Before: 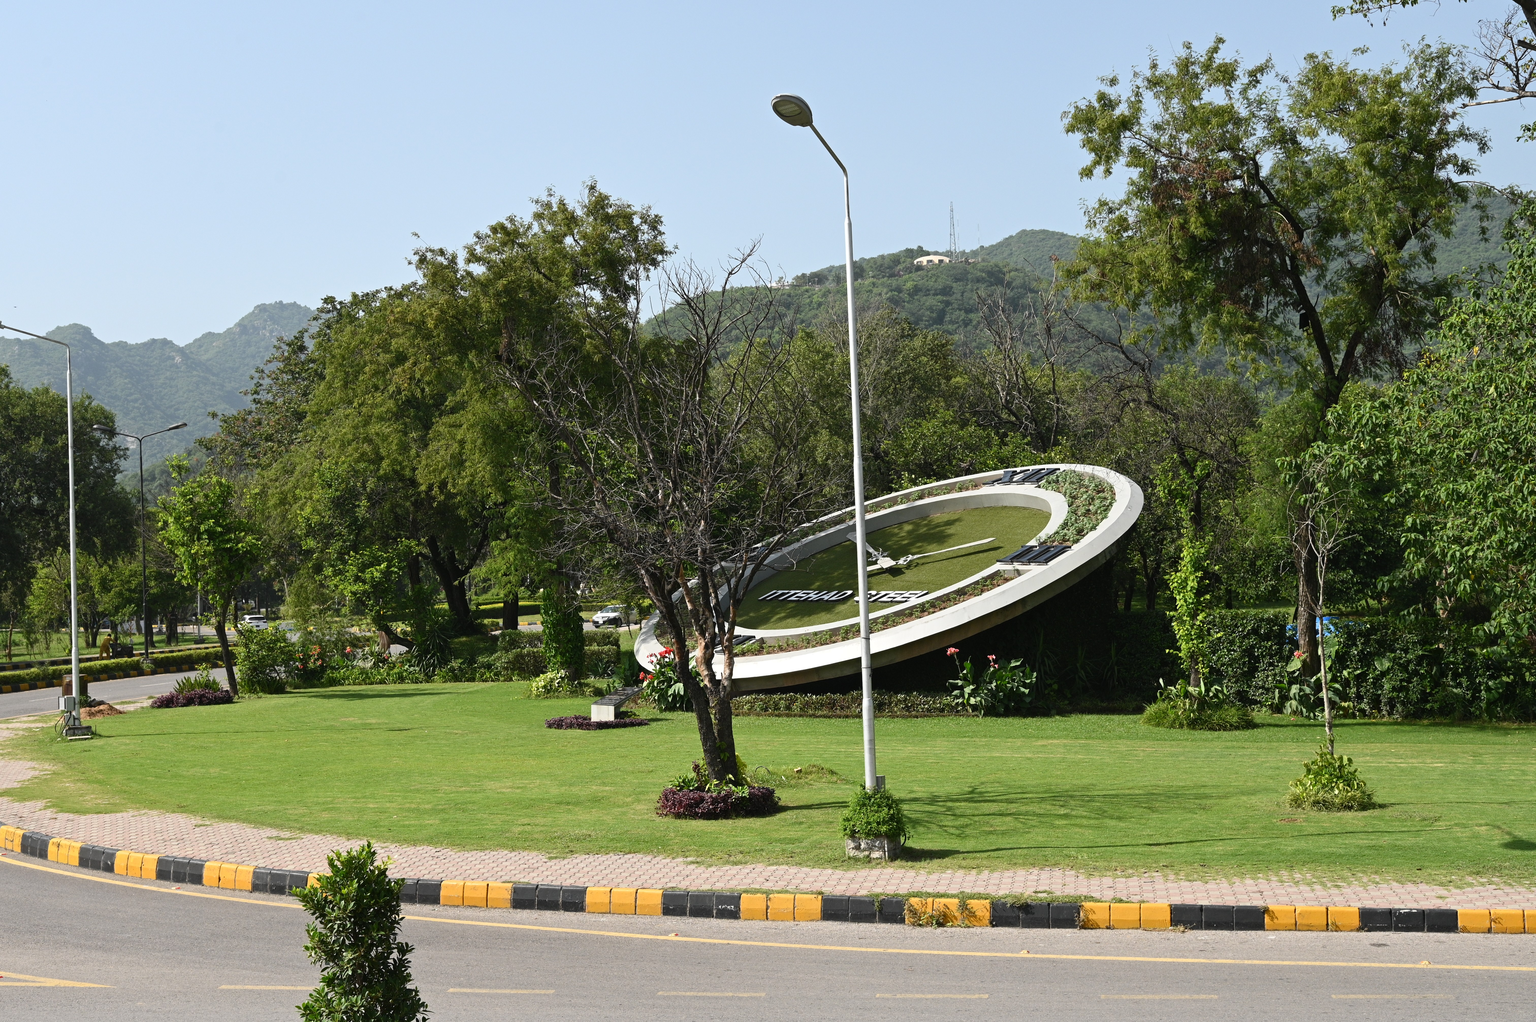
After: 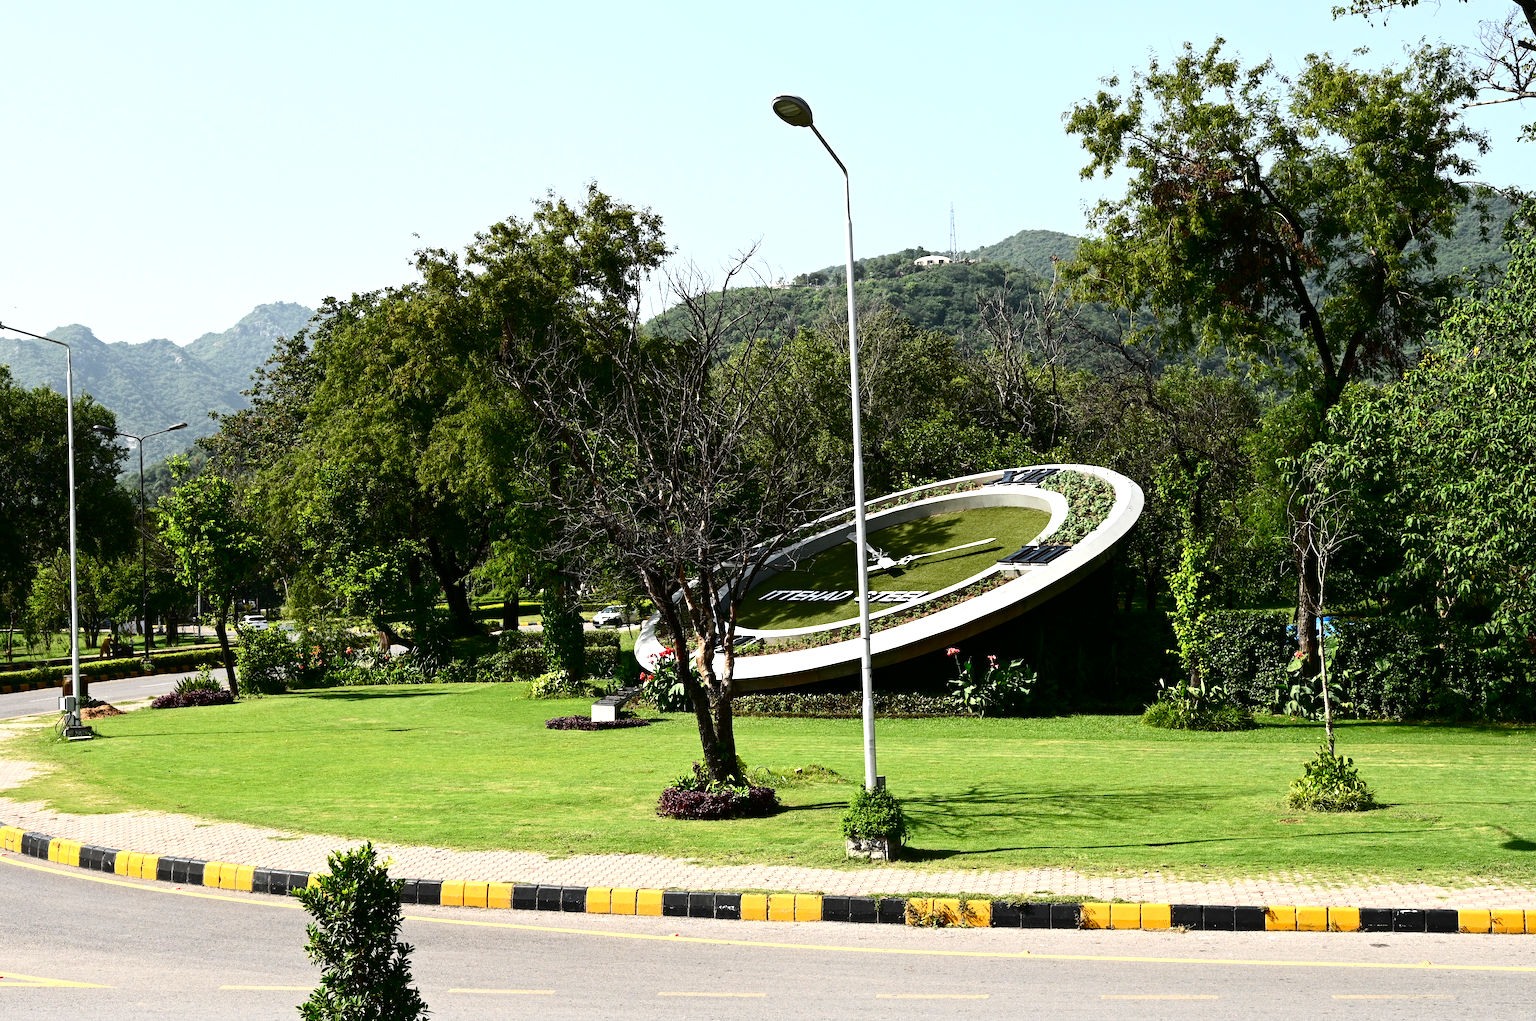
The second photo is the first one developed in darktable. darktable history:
exposure: exposure 0.636 EV, compensate highlight preservation false
contrast brightness saturation: contrast 0.24, brightness -0.24, saturation 0.14
